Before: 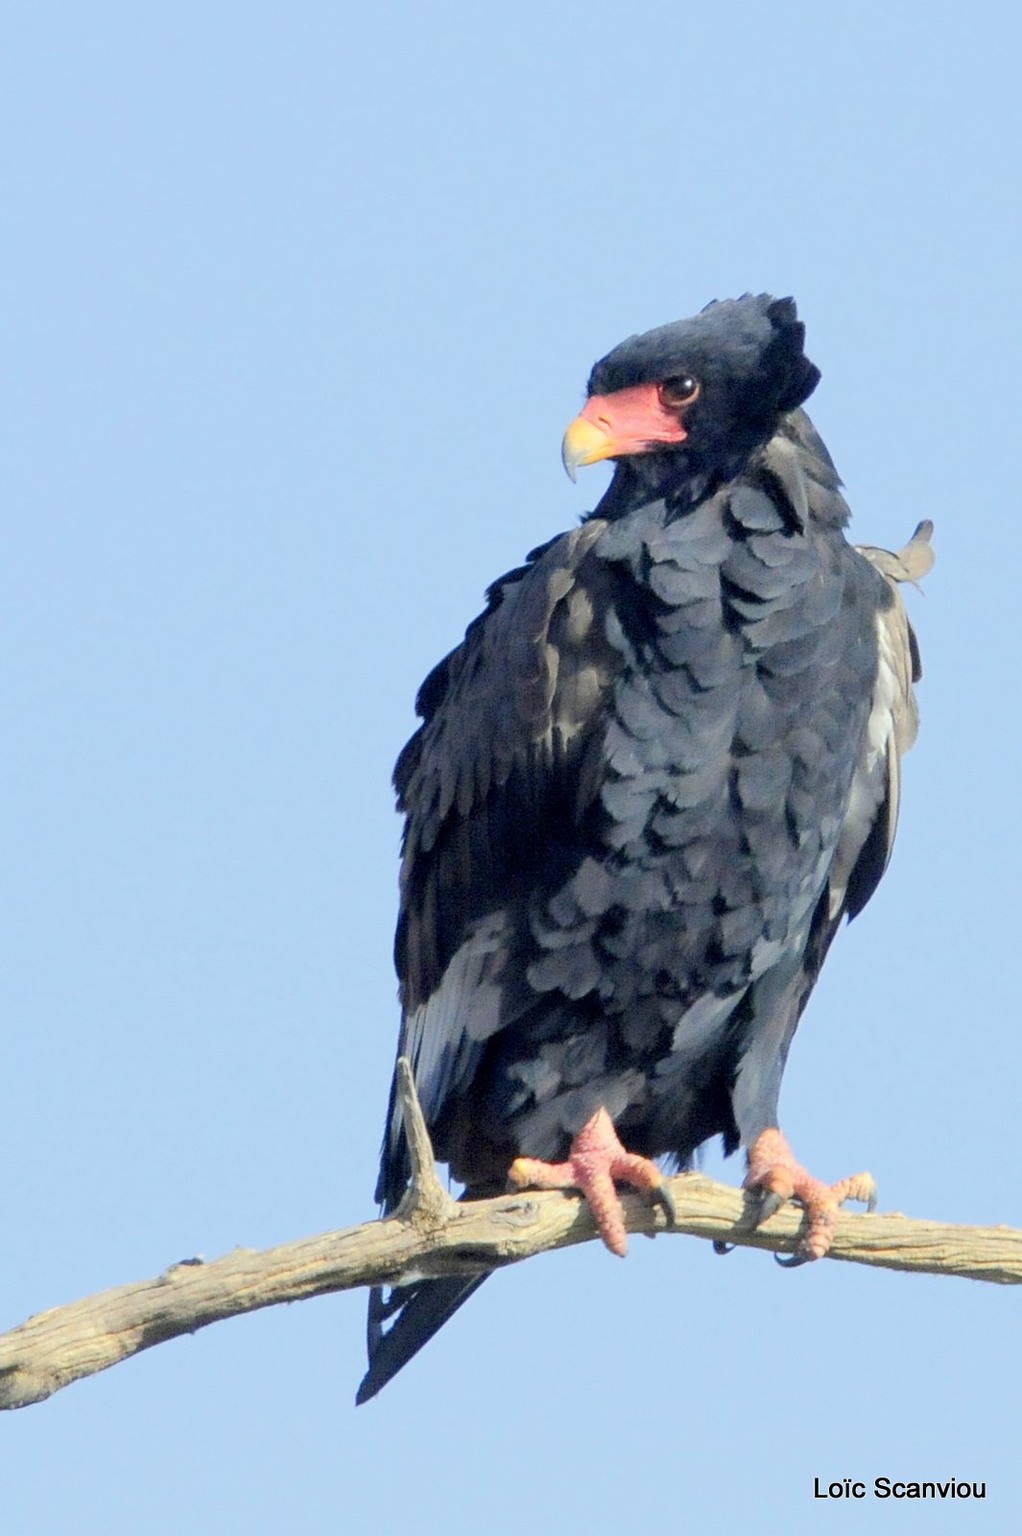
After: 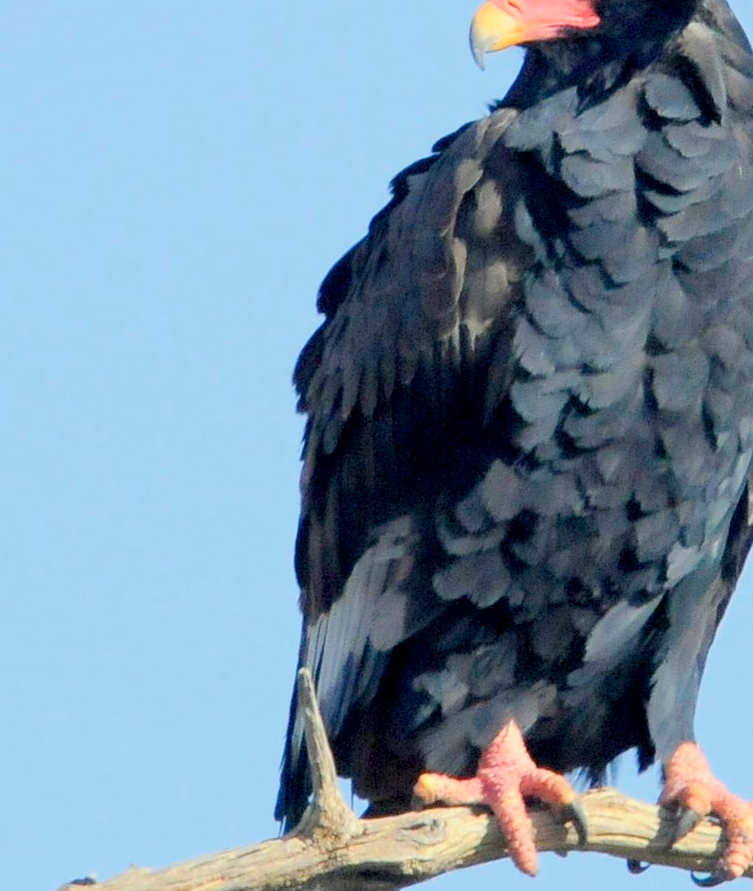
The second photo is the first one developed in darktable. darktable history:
crop: left 10.953%, top 27.099%, right 18.254%, bottom 17.159%
